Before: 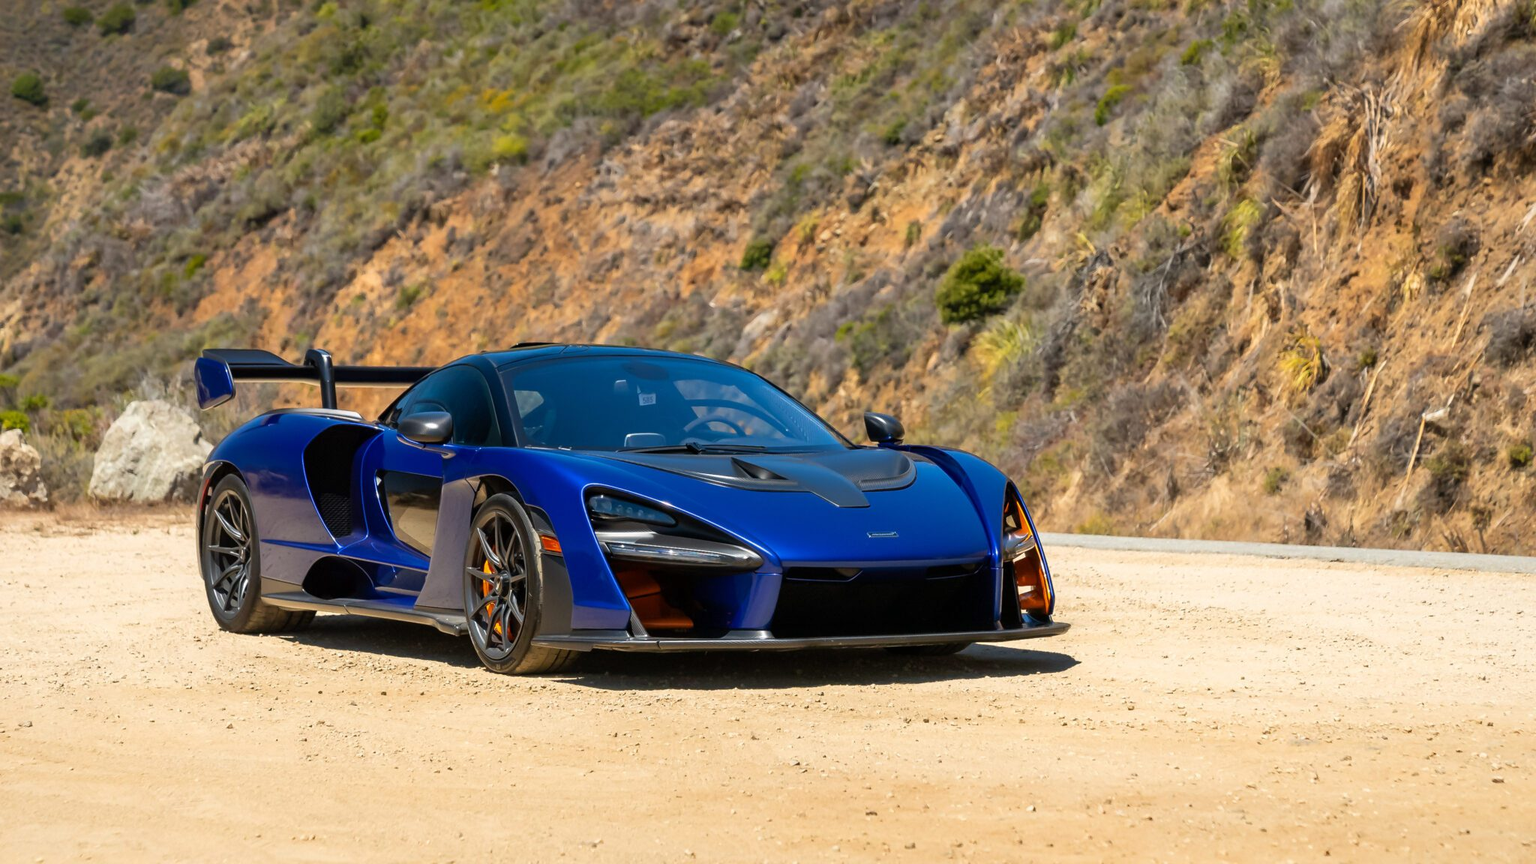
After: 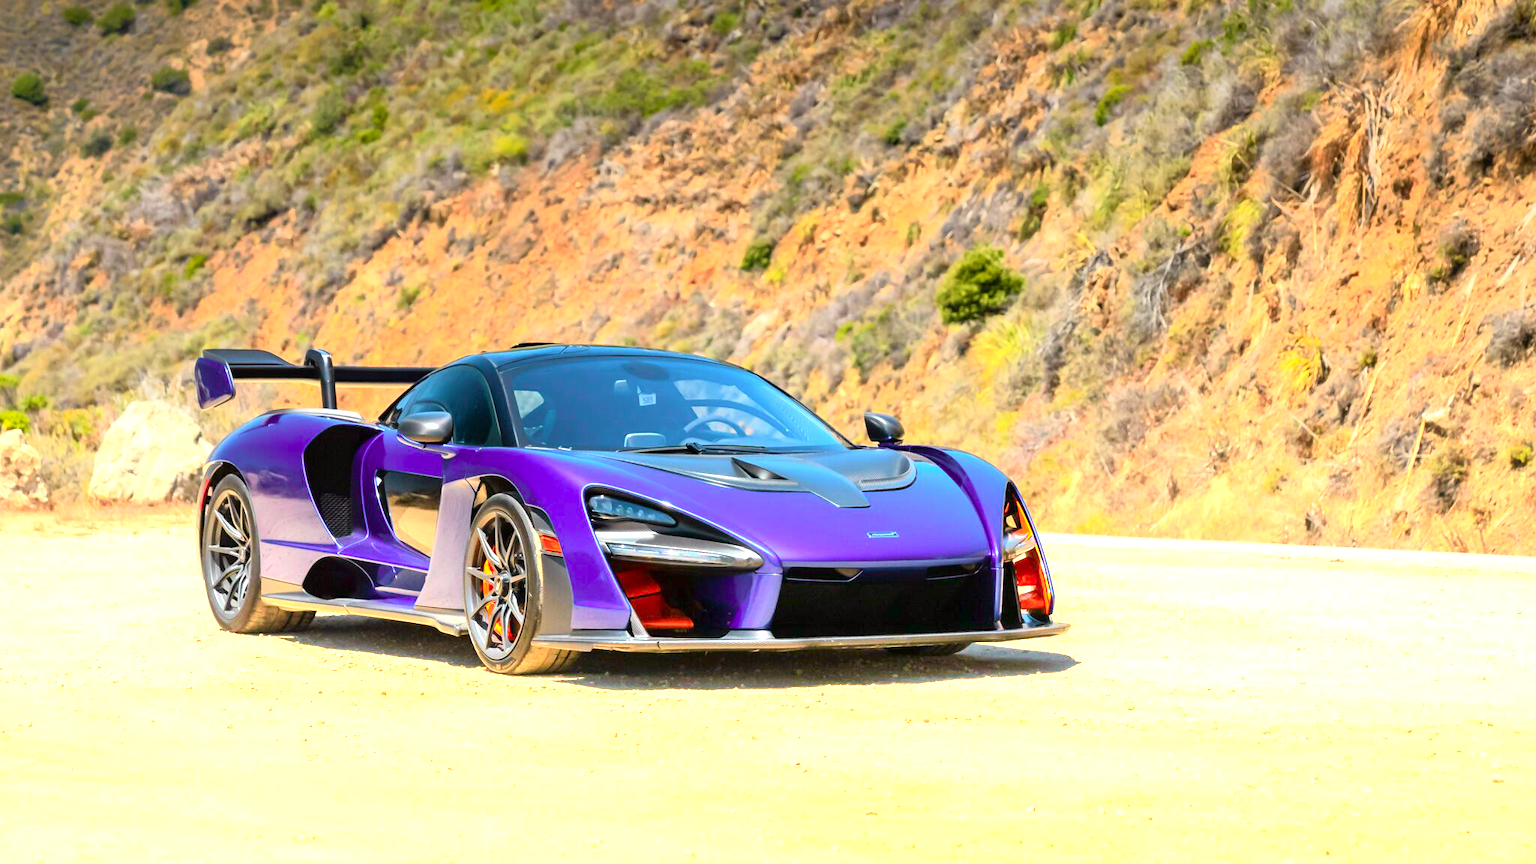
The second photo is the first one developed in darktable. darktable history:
graduated density: density -3.9 EV
tone curve: curves: ch0 [(0, 0.005) (0.103, 0.097) (0.18, 0.22) (0.4, 0.485) (0.5, 0.612) (0.668, 0.787) (0.823, 0.894) (1, 0.971)]; ch1 [(0, 0) (0.172, 0.123) (0.324, 0.253) (0.396, 0.388) (0.478, 0.461) (0.499, 0.498) (0.522, 0.528) (0.609, 0.686) (0.704, 0.818) (1, 1)]; ch2 [(0, 0) (0.411, 0.424) (0.496, 0.501) (0.515, 0.514) (0.555, 0.585) (0.641, 0.69) (1, 1)], color space Lab, independent channels, preserve colors none
